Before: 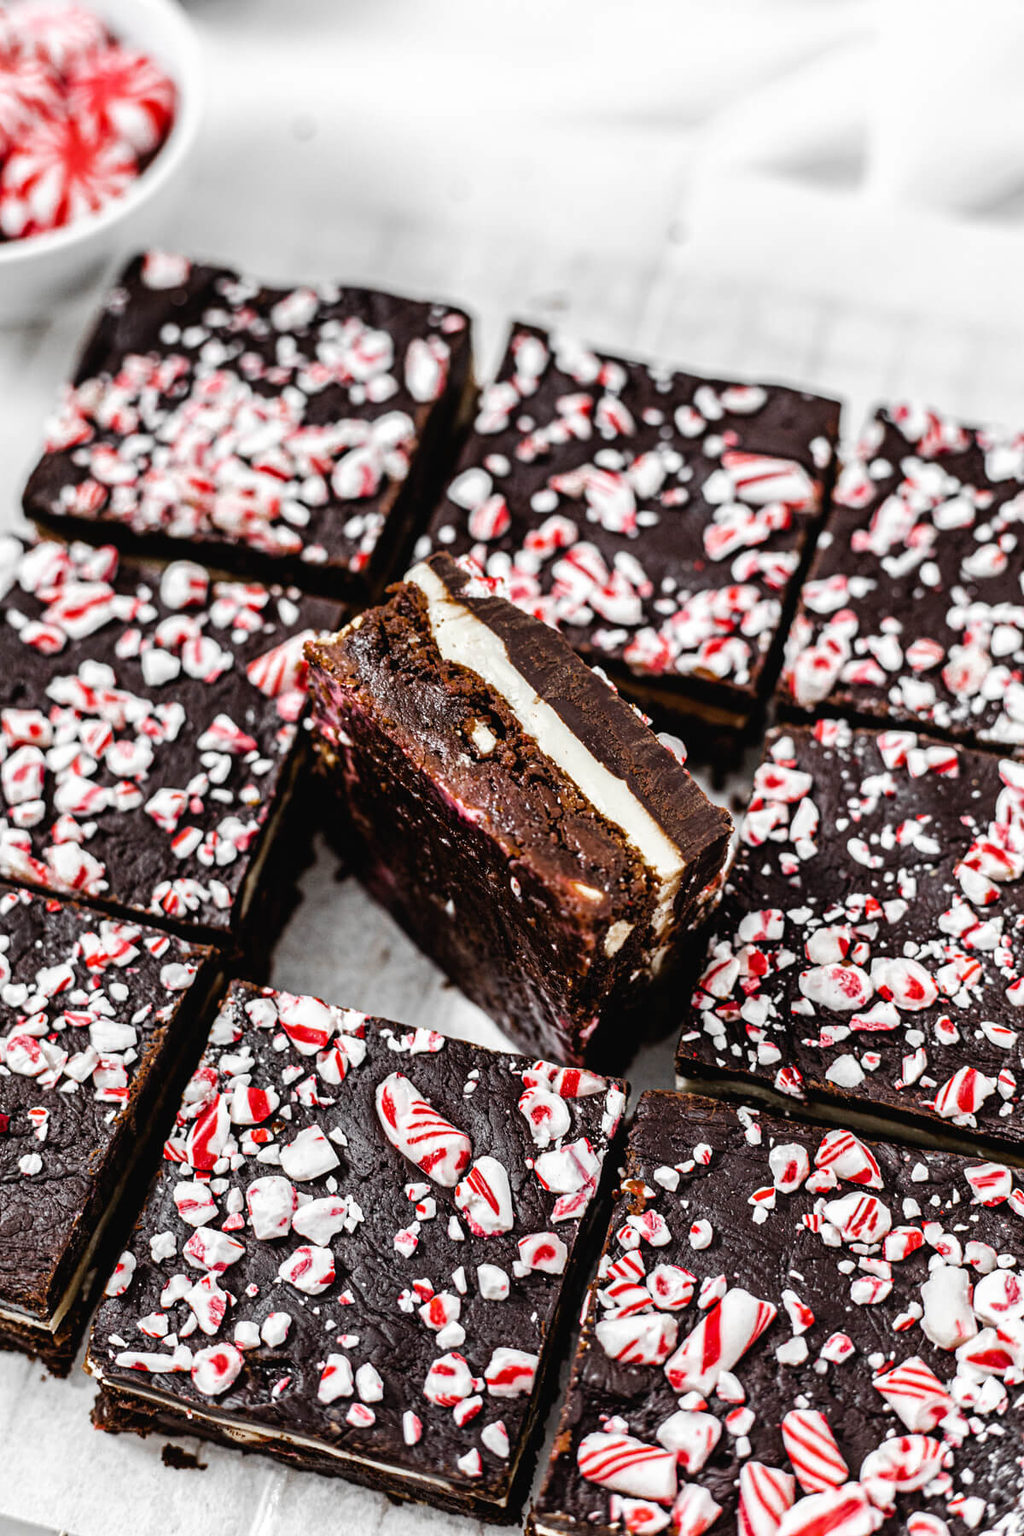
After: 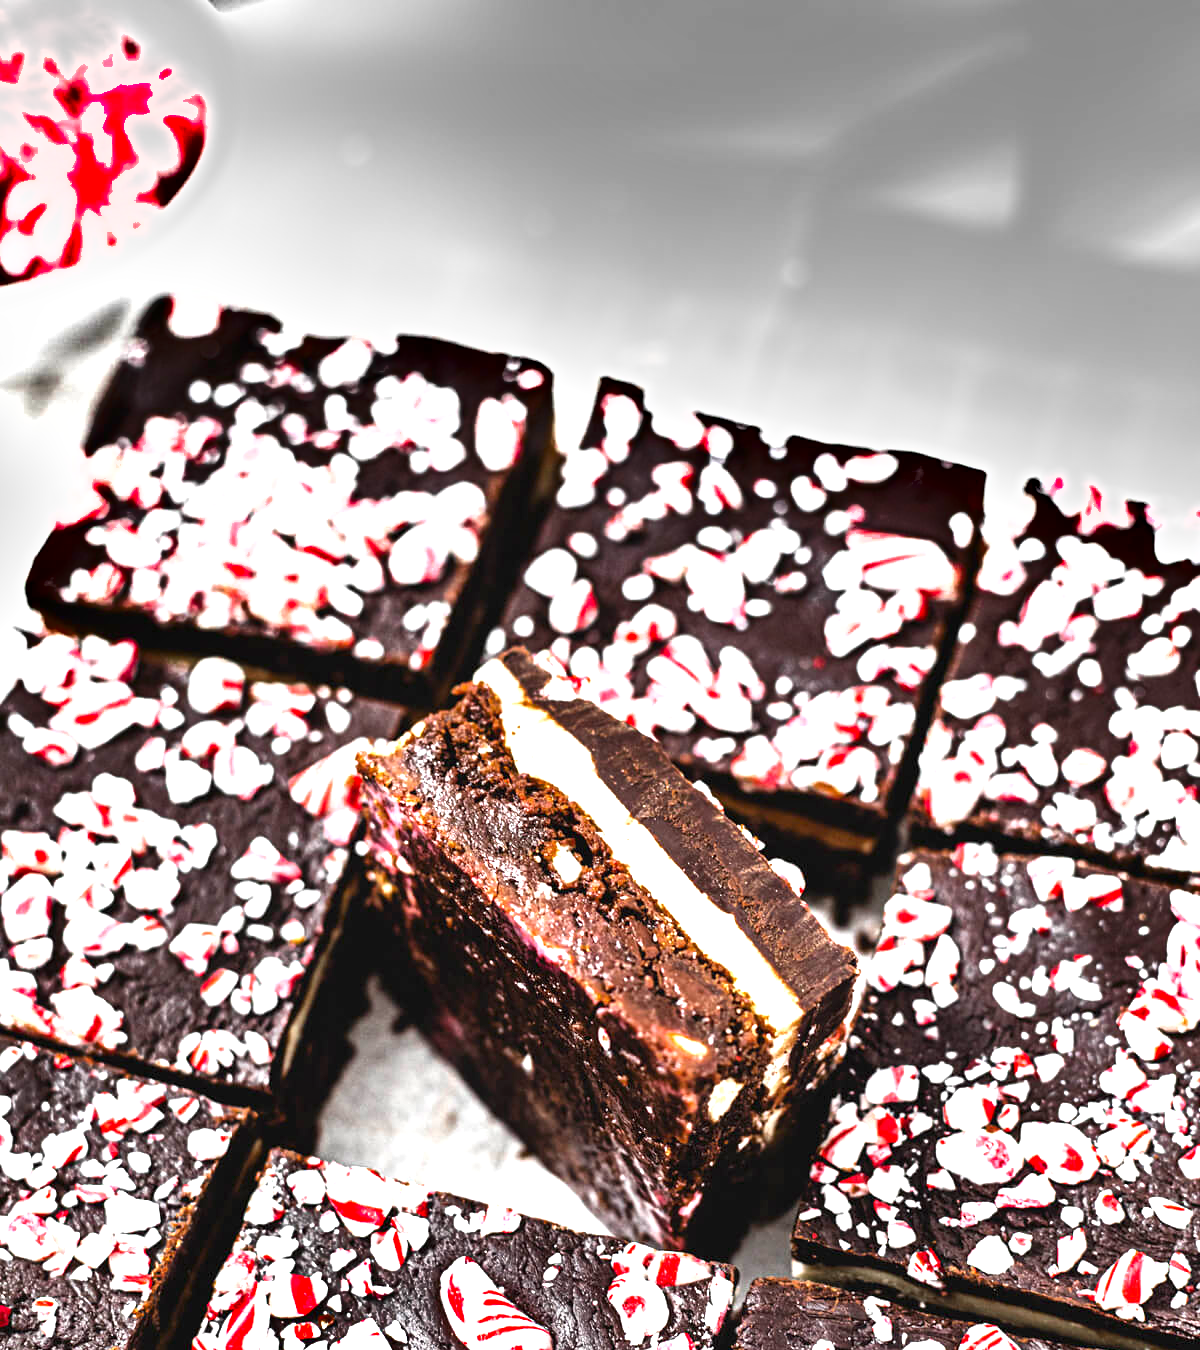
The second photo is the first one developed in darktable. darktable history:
exposure: exposure 1.5 EV, compensate highlight preservation false
shadows and highlights: soften with gaussian
crop: bottom 24.988%
